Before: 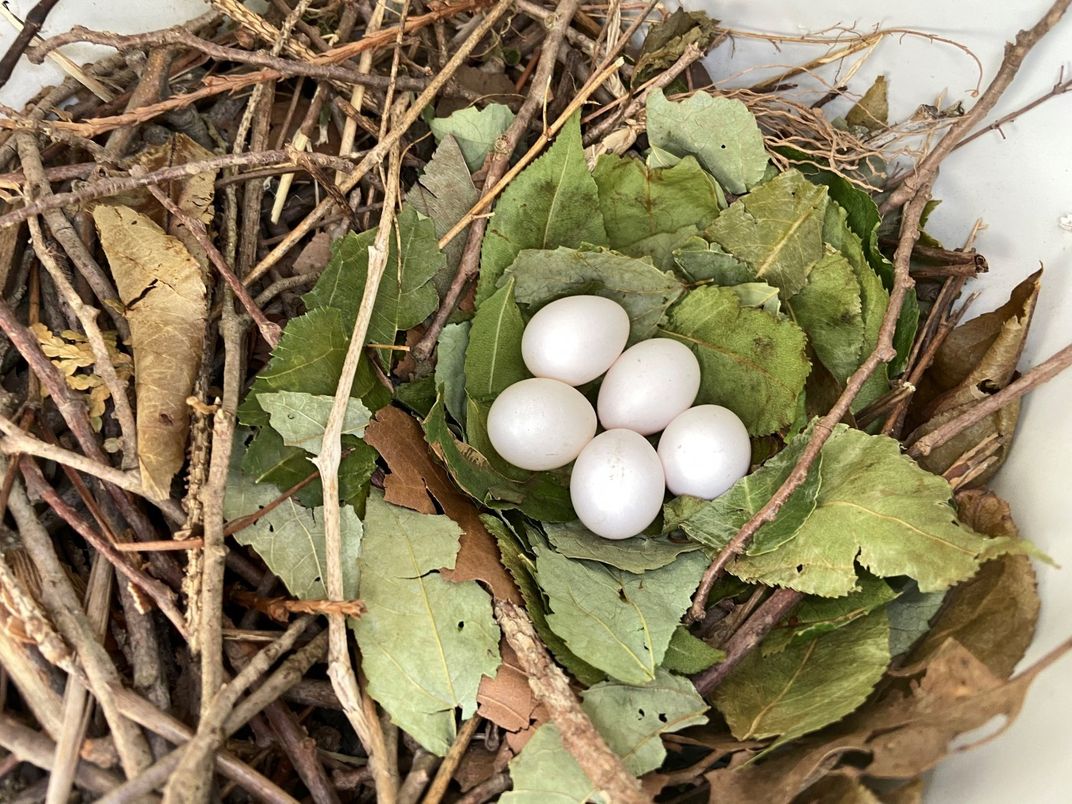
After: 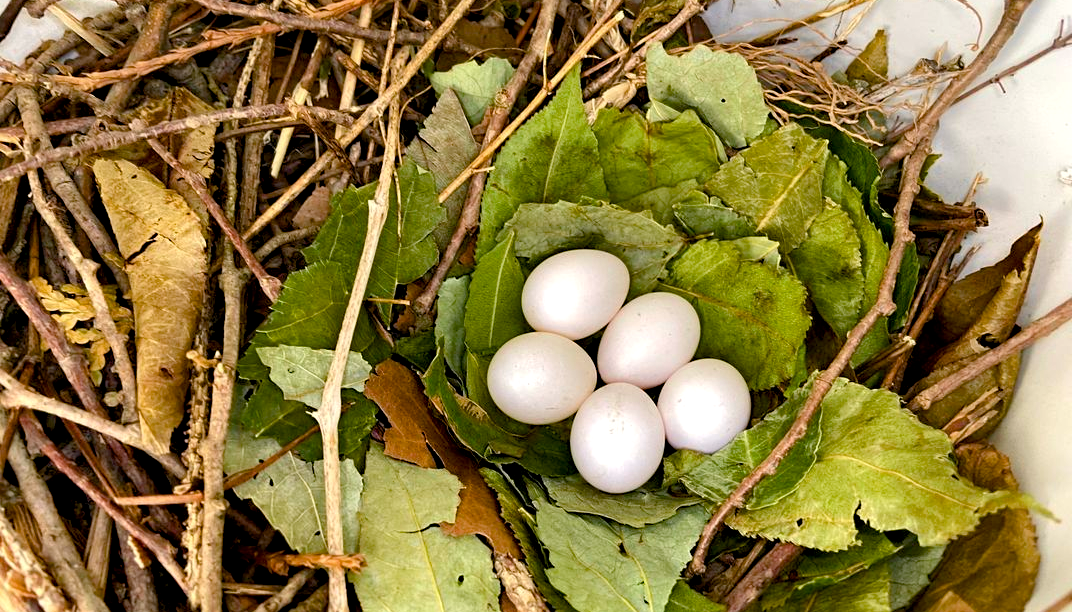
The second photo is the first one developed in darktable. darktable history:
color balance rgb: highlights gain › luminance 7.607%, highlights gain › chroma 0.956%, highlights gain › hue 50.01°, linear chroma grading › global chroma 15.093%, perceptual saturation grading › global saturation 20%, perceptual saturation grading › highlights -25.019%, perceptual saturation grading › shadows 25.175%, global vibrance 20%
crop: top 5.734%, bottom 18.034%
exposure: black level correction 0.011, compensate exposure bias true, compensate highlight preservation false
haze removal: compatibility mode true, adaptive false
